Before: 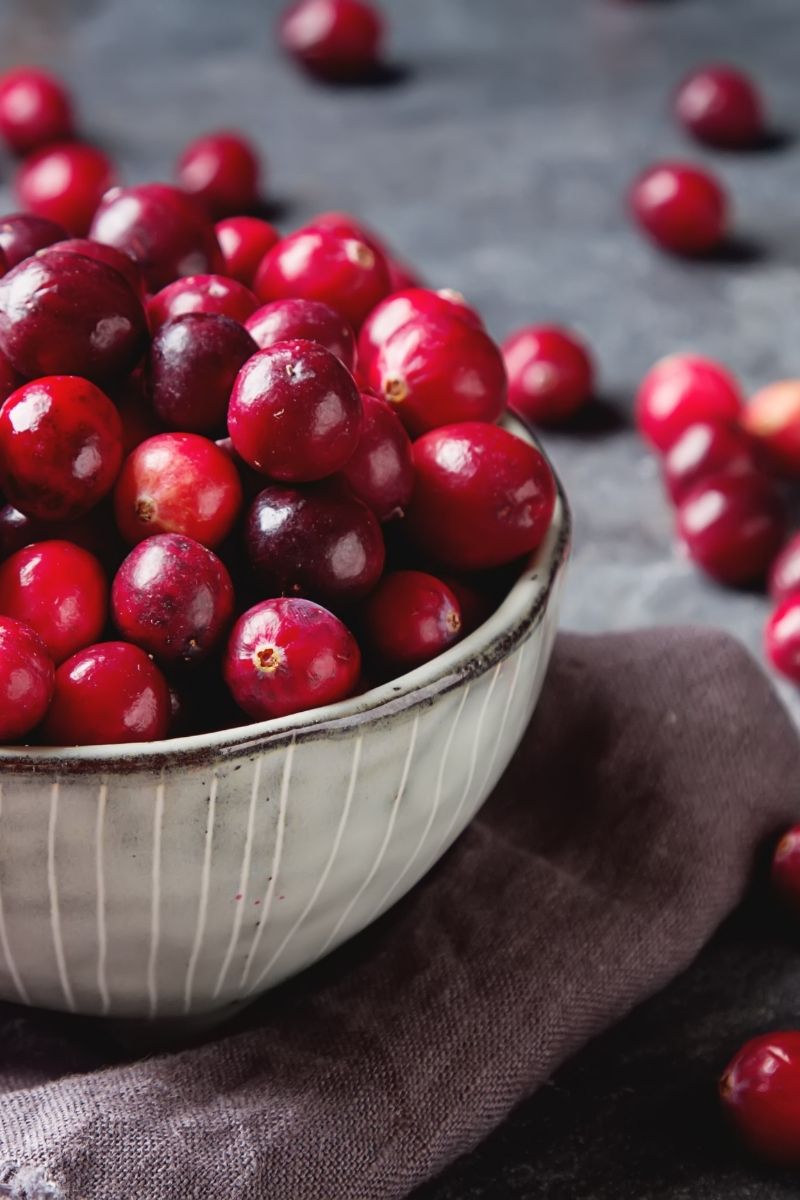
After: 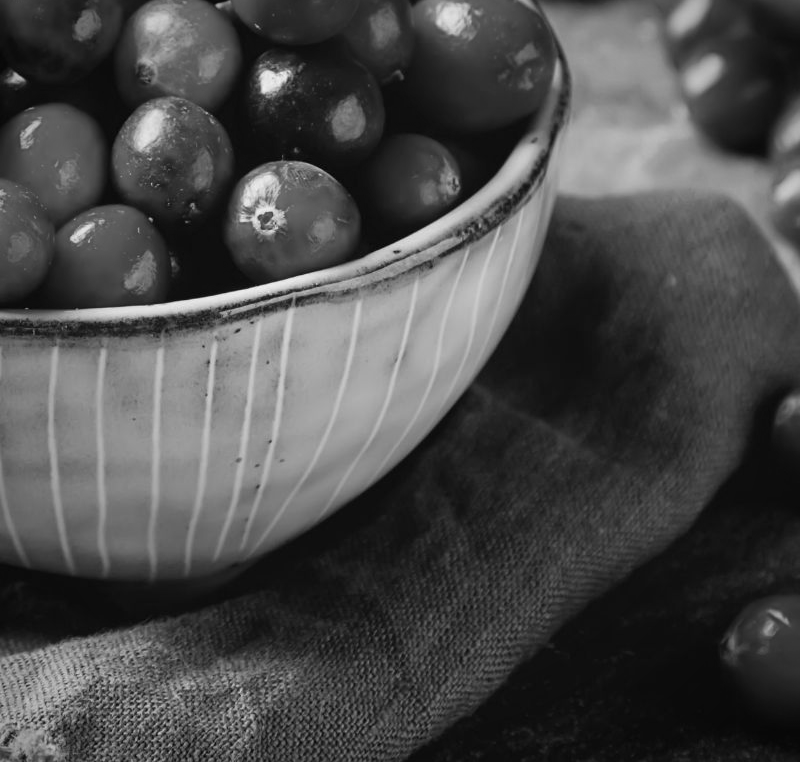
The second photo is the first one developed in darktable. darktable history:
monochrome: on, module defaults
crop and rotate: top 36.435%
vignetting: unbound false
